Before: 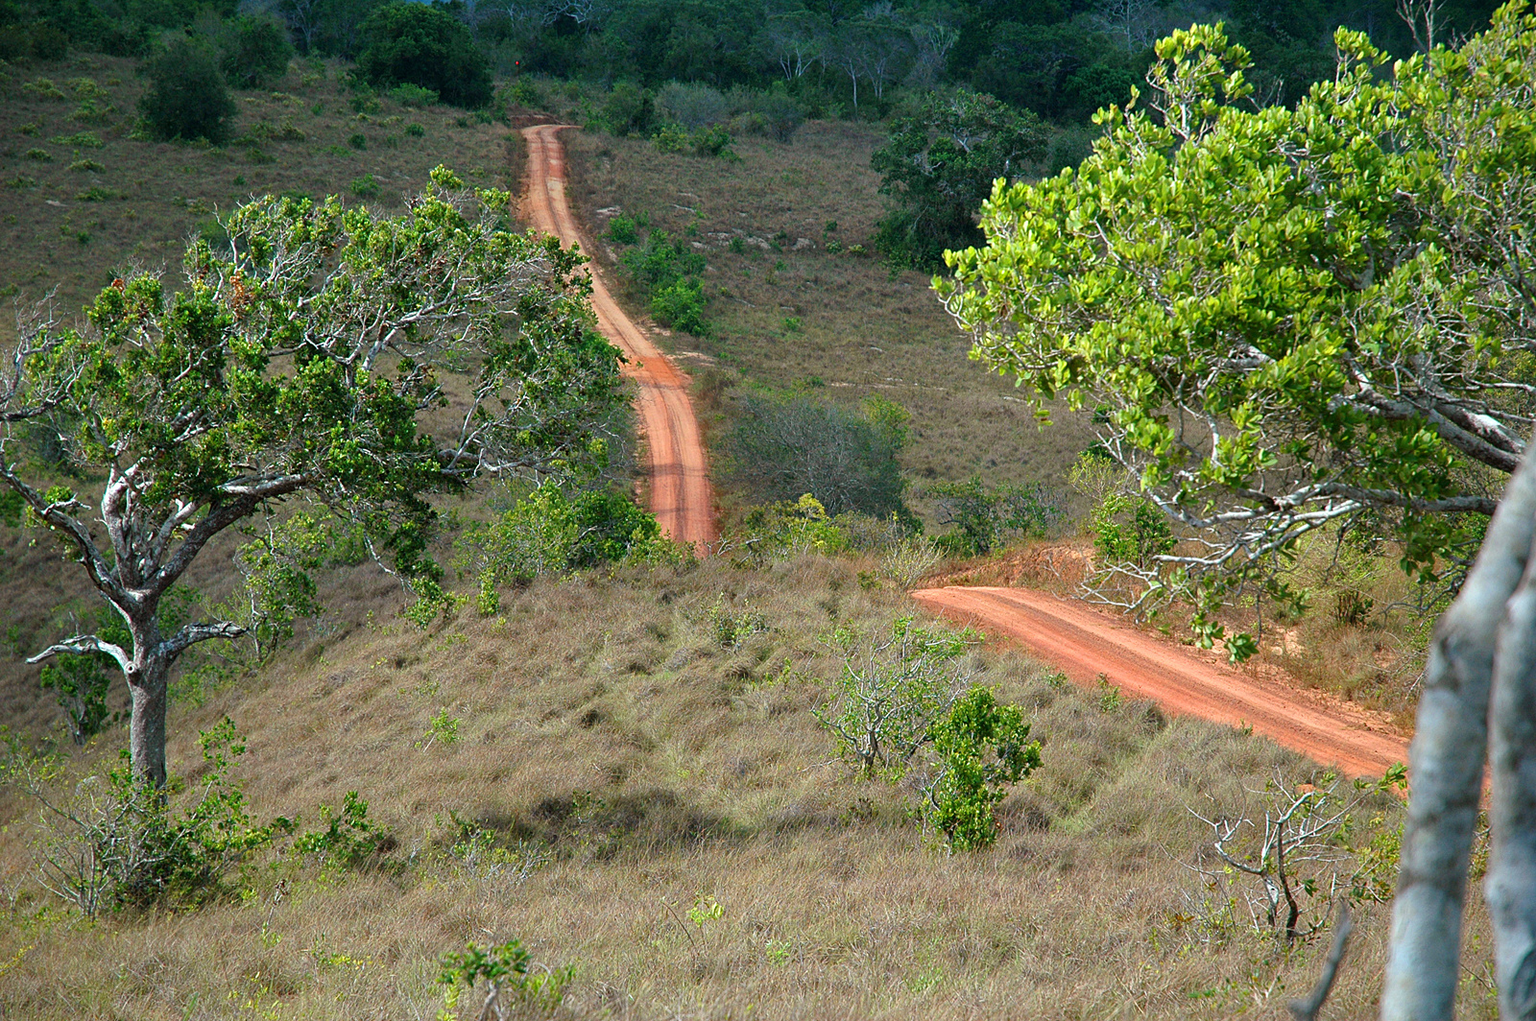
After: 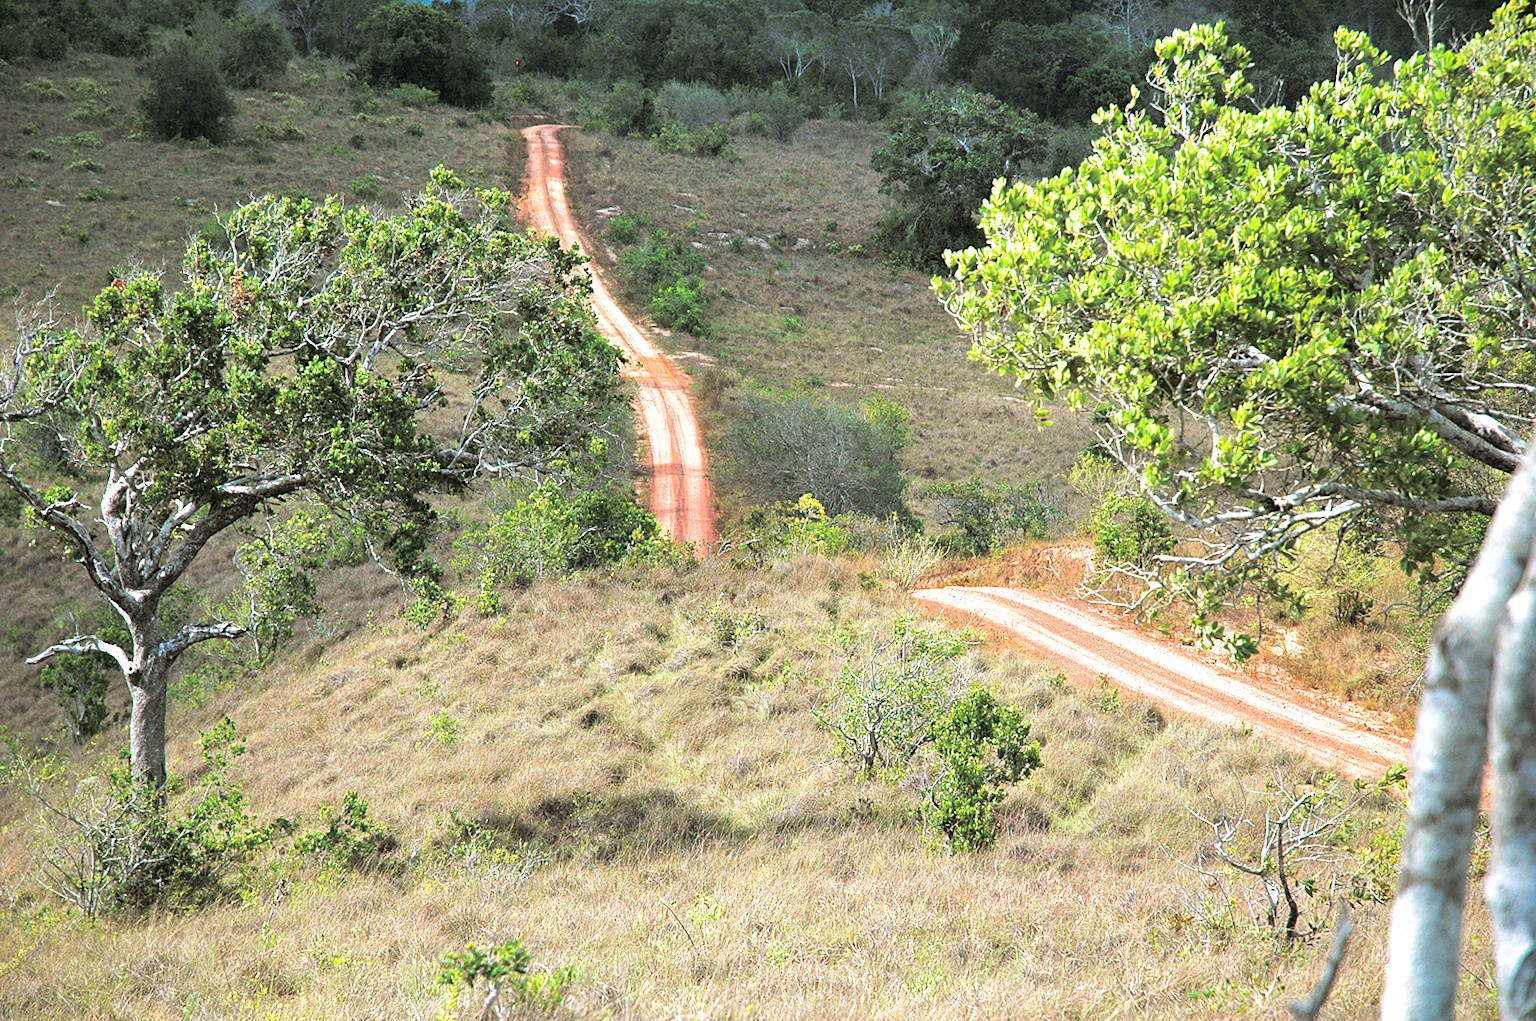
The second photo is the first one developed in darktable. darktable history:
exposure: black level correction 0.001, exposure 1.116 EV, compensate highlight preservation false
split-toning: shadows › hue 46.8°, shadows › saturation 0.17, highlights › hue 316.8°, highlights › saturation 0.27, balance -51.82
